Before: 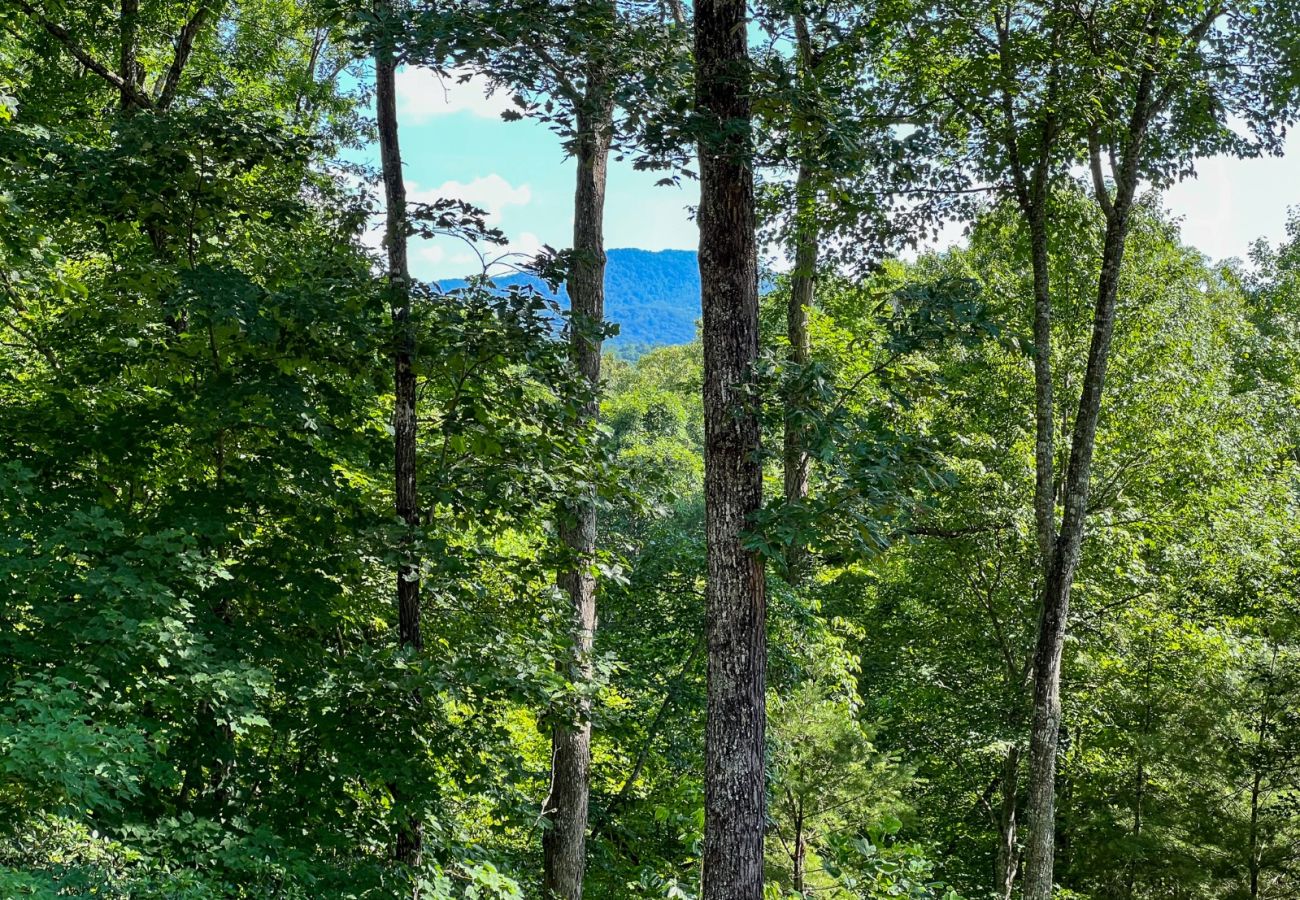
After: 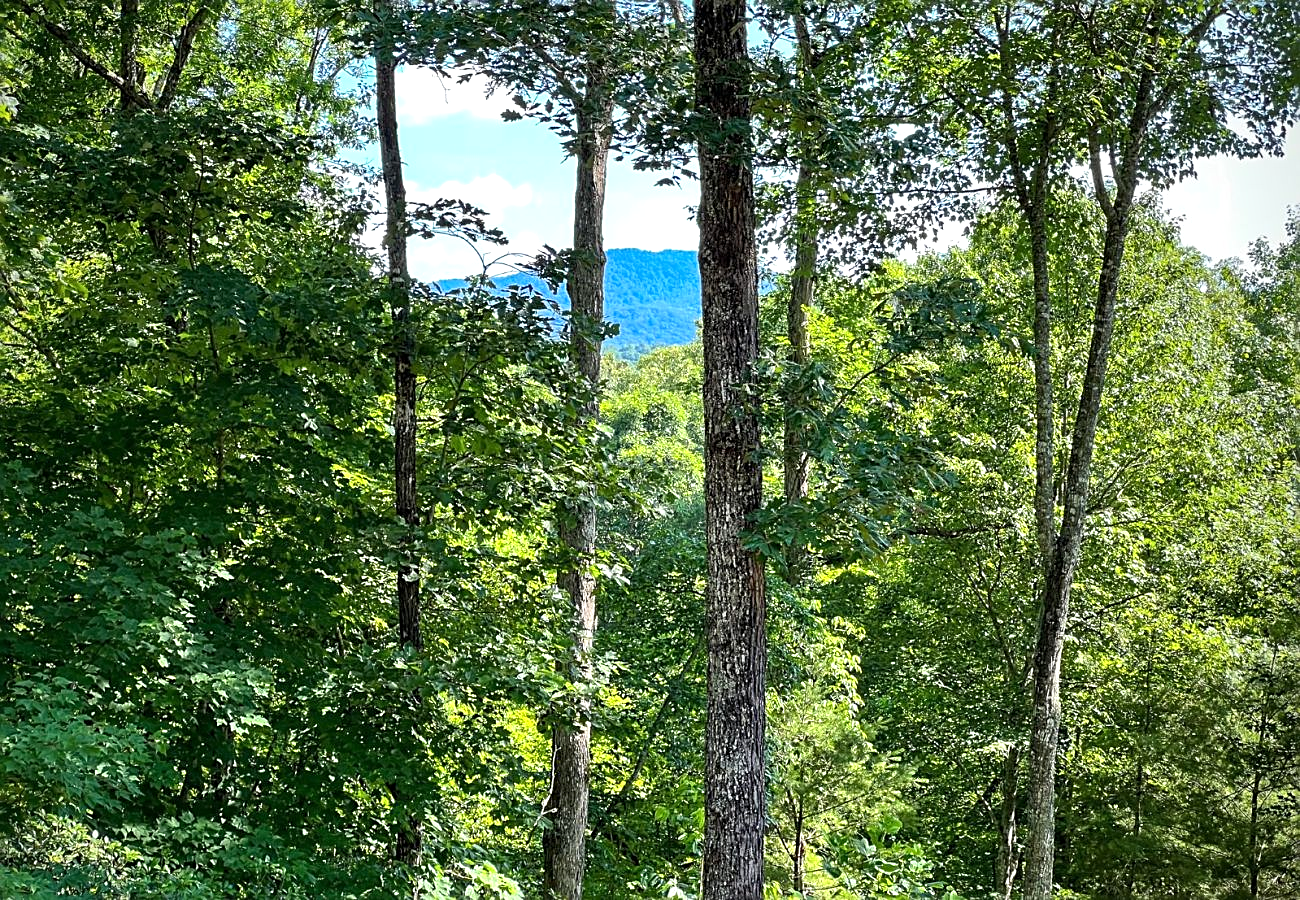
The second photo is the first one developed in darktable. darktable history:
vignetting: fall-off start 97.06%, fall-off radius 99.45%, saturation -0.016, width/height ratio 0.614
sharpen: on, module defaults
exposure: exposure 0.607 EV, compensate exposure bias true, compensate highlight preservation false
